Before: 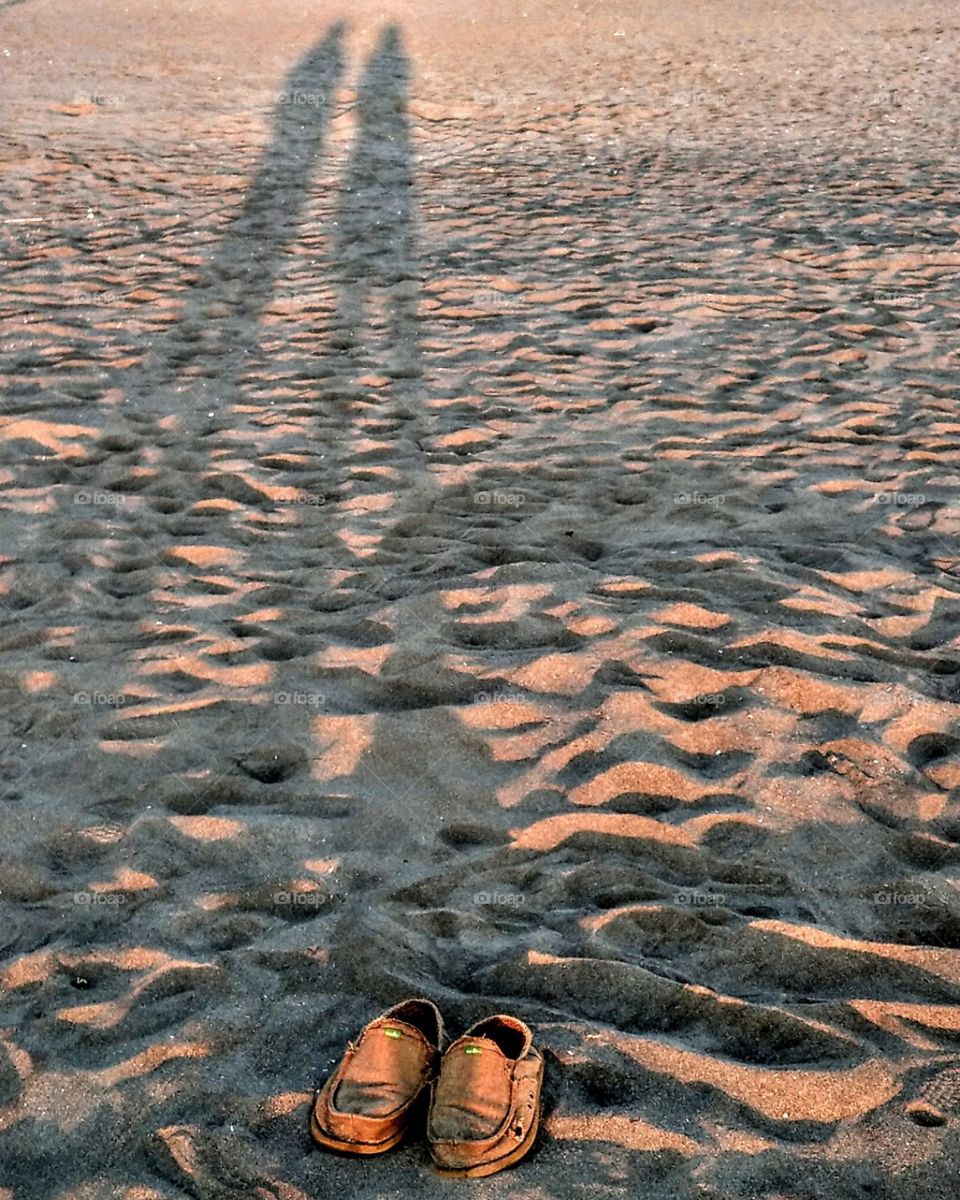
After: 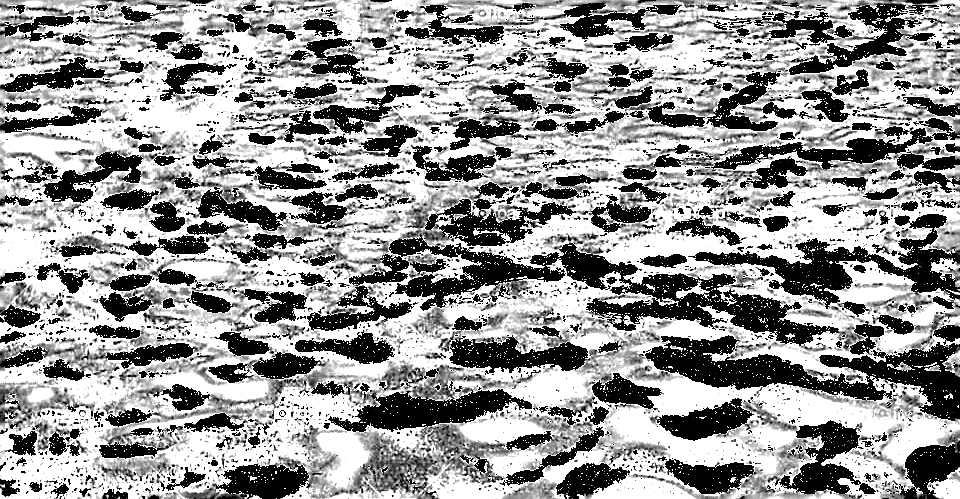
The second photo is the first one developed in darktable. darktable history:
crop and rotate: top 23.826%, bottom 34.571%
color zones: curves: ch0 [(0.287, 0.048) (0.493, 0.484) (0.737, 0.816)]; ch1 [(0, 0) (0.143, 0) (0.286, 0) (0.429, 0) (0.571, 0) (0.714, 0) (0.857, 0)]
color correction: highlights a* -5.38, highlights b* 9.8, shadows a* 9.24, shadows b* 24.38
exposure: black level correction 0.099, exposure 2.9 EV, compensate highlight preservation false
color balance rgb: linear chroma grading › global chroma 25.168%, perceptual saturation grading › global saturation 29.83%, perceptual brilliance grading › highlights 9.864%, perceptual brilliance grading › shadows -4.888%
sharpen: amount 1.861
shadows and highlights: shadows 31.09, highlights 1.94, soften with gaussian
contrast brightness saturation: contrast 0.104, brightness 0.299, saturation 0.15
